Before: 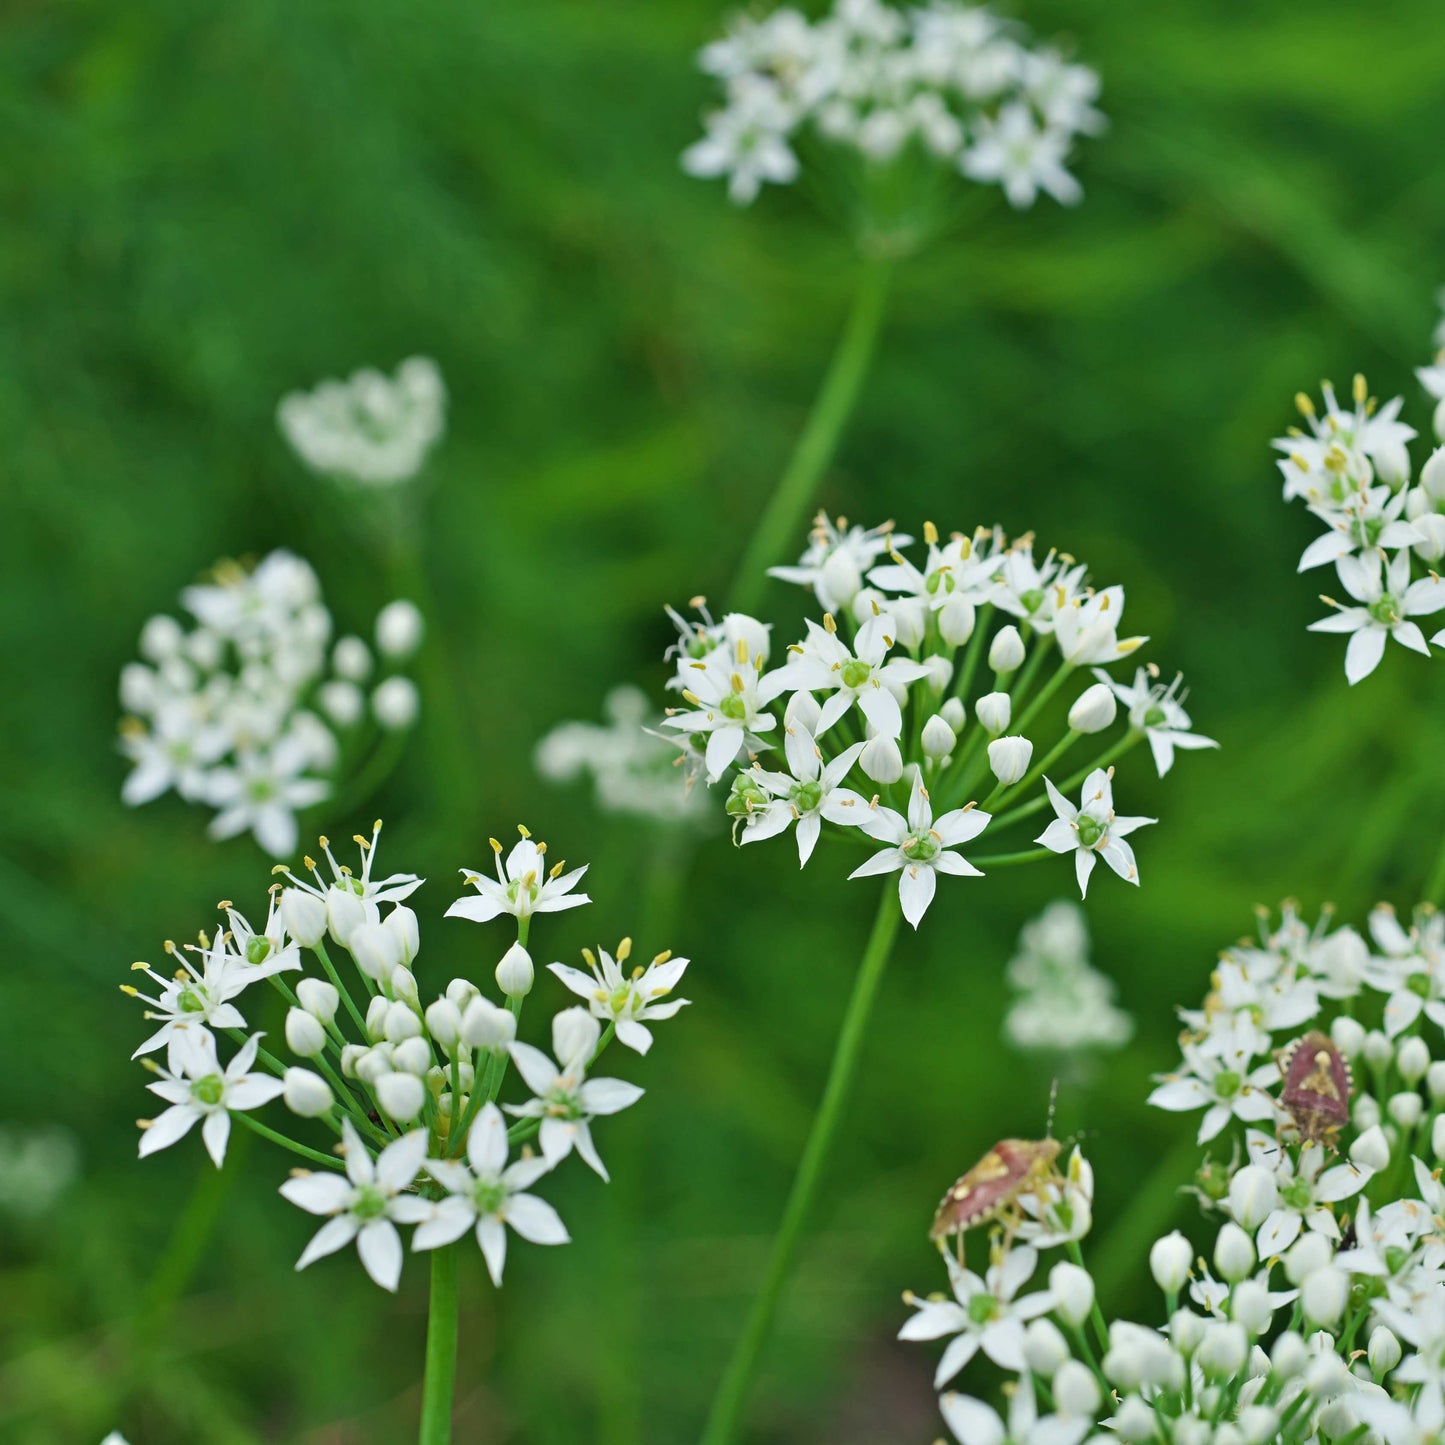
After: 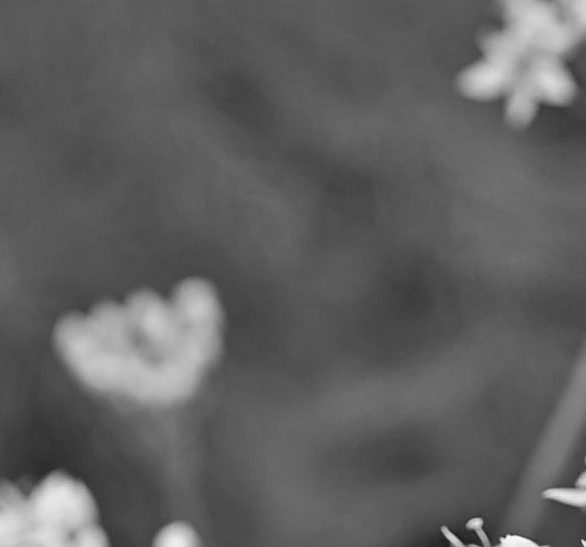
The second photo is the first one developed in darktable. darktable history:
monochrome: on, module defaults
crop: left 15.452%, top 5.459%, right 43.956%, bottom 56.62%
sharpen: amount 0.6
